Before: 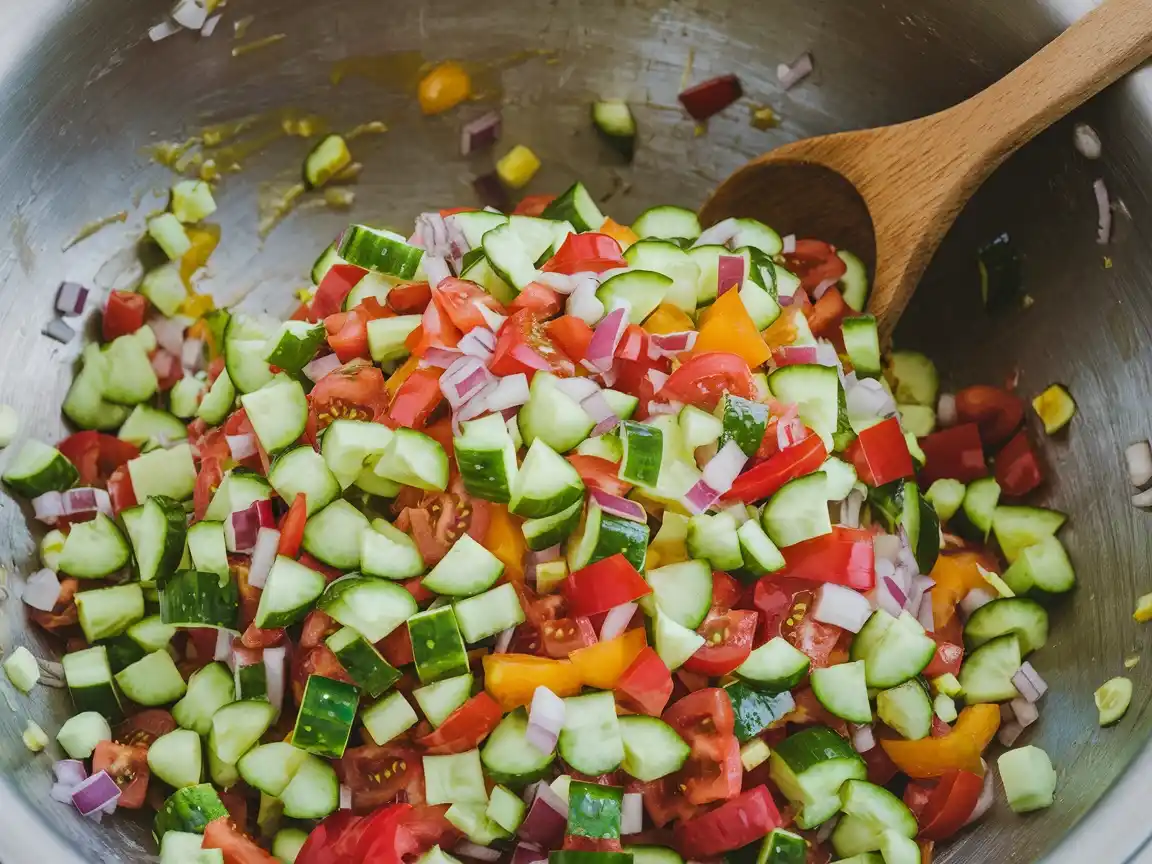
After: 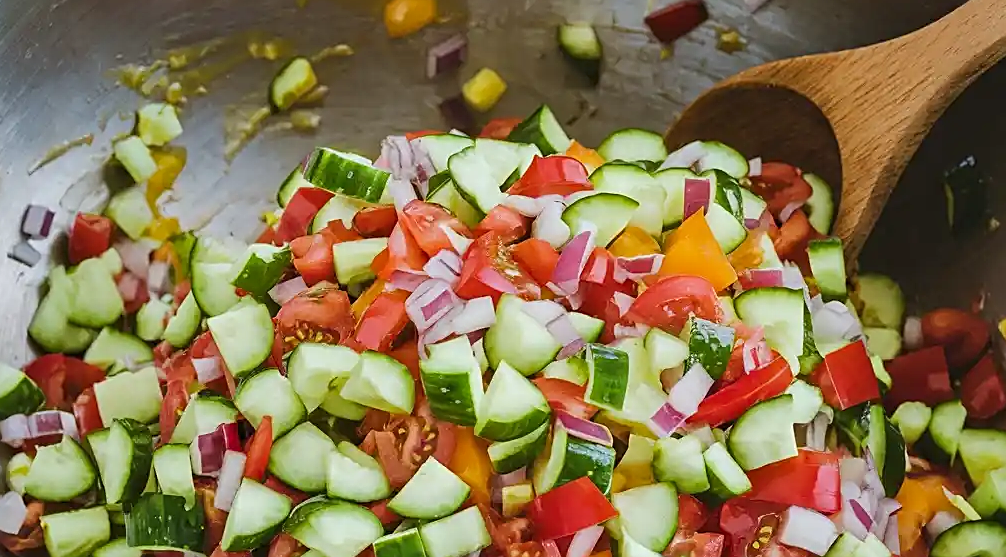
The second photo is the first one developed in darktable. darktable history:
haze removal: strength 0.02, distance 0.25, compatibility mode true, adaptive false
crop: left 3.015%, top 8.969%, right 9.647%, bottom 26.457%
sharpen: on, module defaults
contrast equalizer: octaves 7, y [[0.6 ×6], [0.55 ×6], [0 ×6], [0 ×6], [0 ×6]], mix 0.15
